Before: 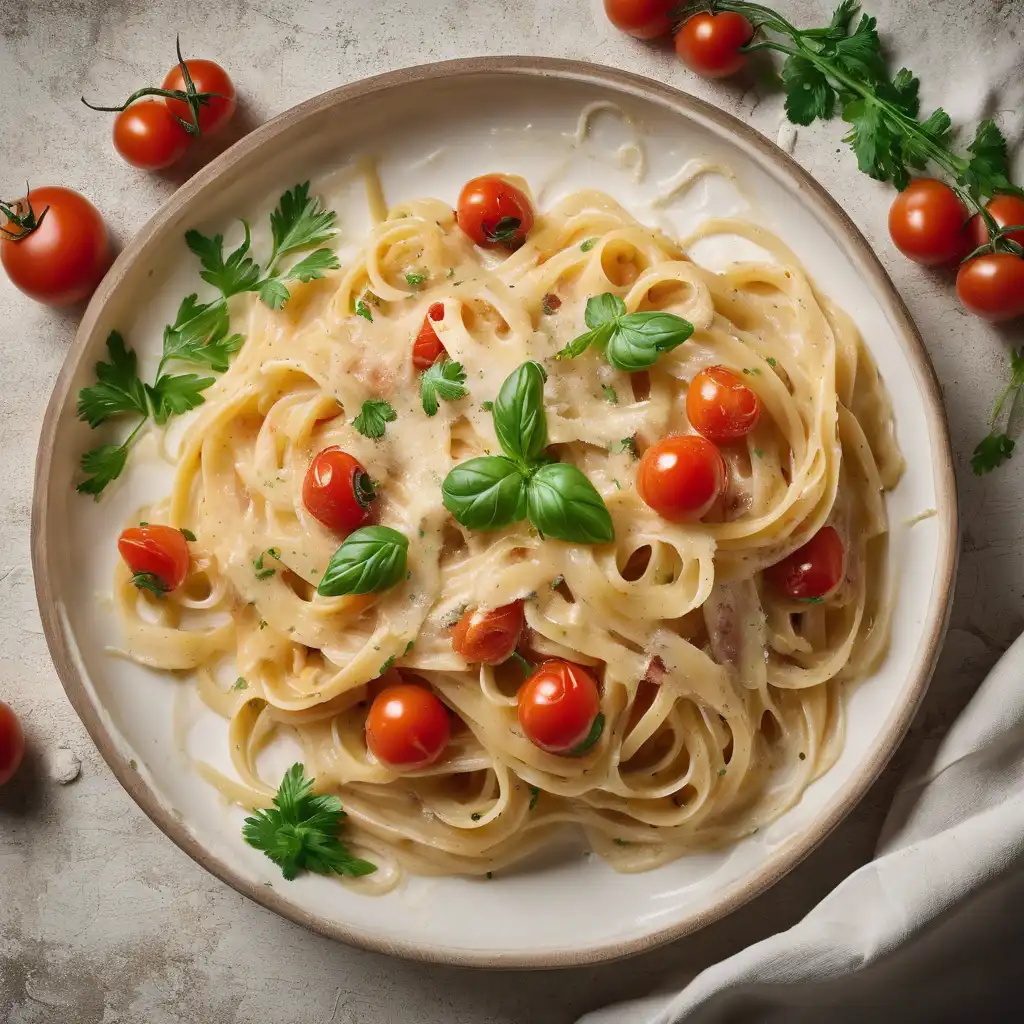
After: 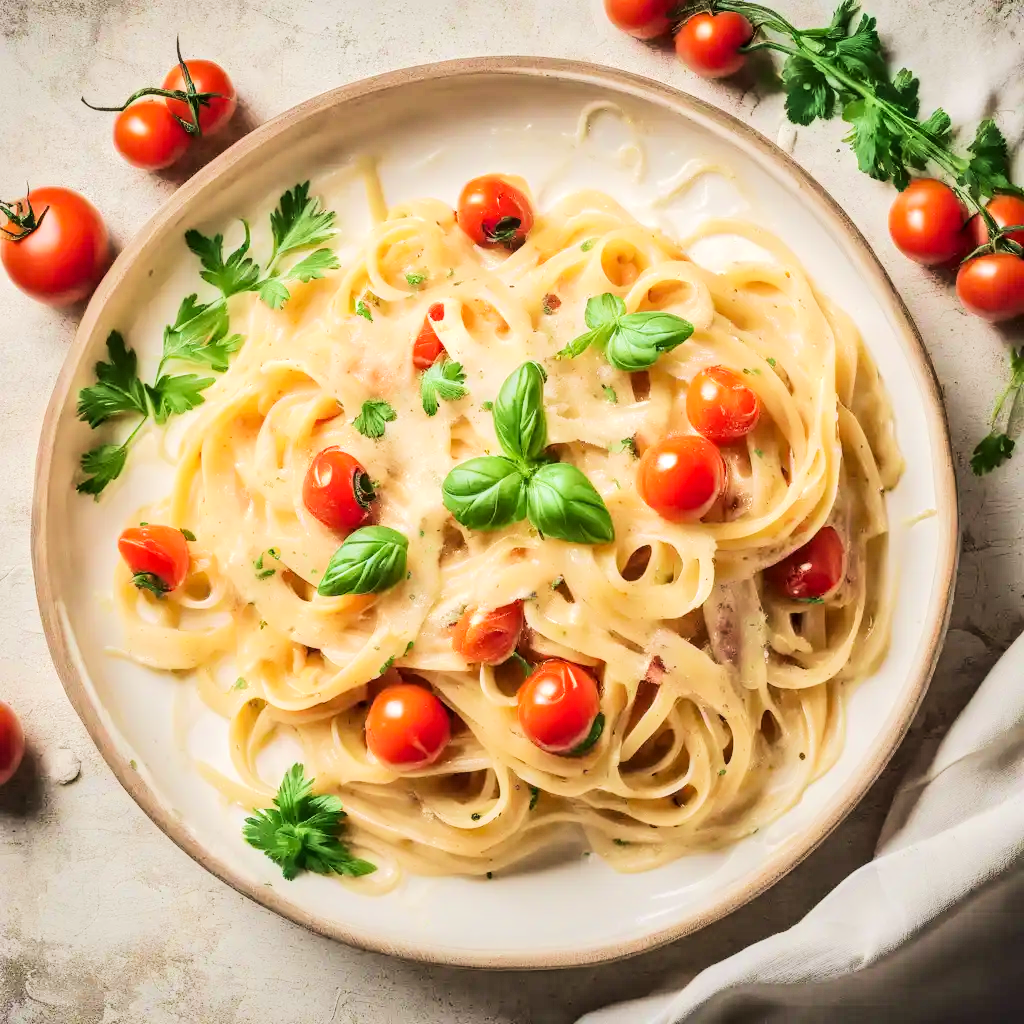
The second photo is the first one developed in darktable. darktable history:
base curve: curves: ch0 [(0, 0) (0.472, 0.508) (1, 1)], preserve colors none
tone equalizer: -7 EV 0.155 EV, -6 EV 0.574 EV, -5 EV 1.13 EV, -4 EV 1.35 EV, -3 EV 1.14 EV, -2 EV 0.6 EV, -1 EV 0.167 EV, edges refinement/feathering 500, mask exposure compensation -1.57 EV, preserve details no
local contrast: on, module defaults
velvia: on, module defaults
